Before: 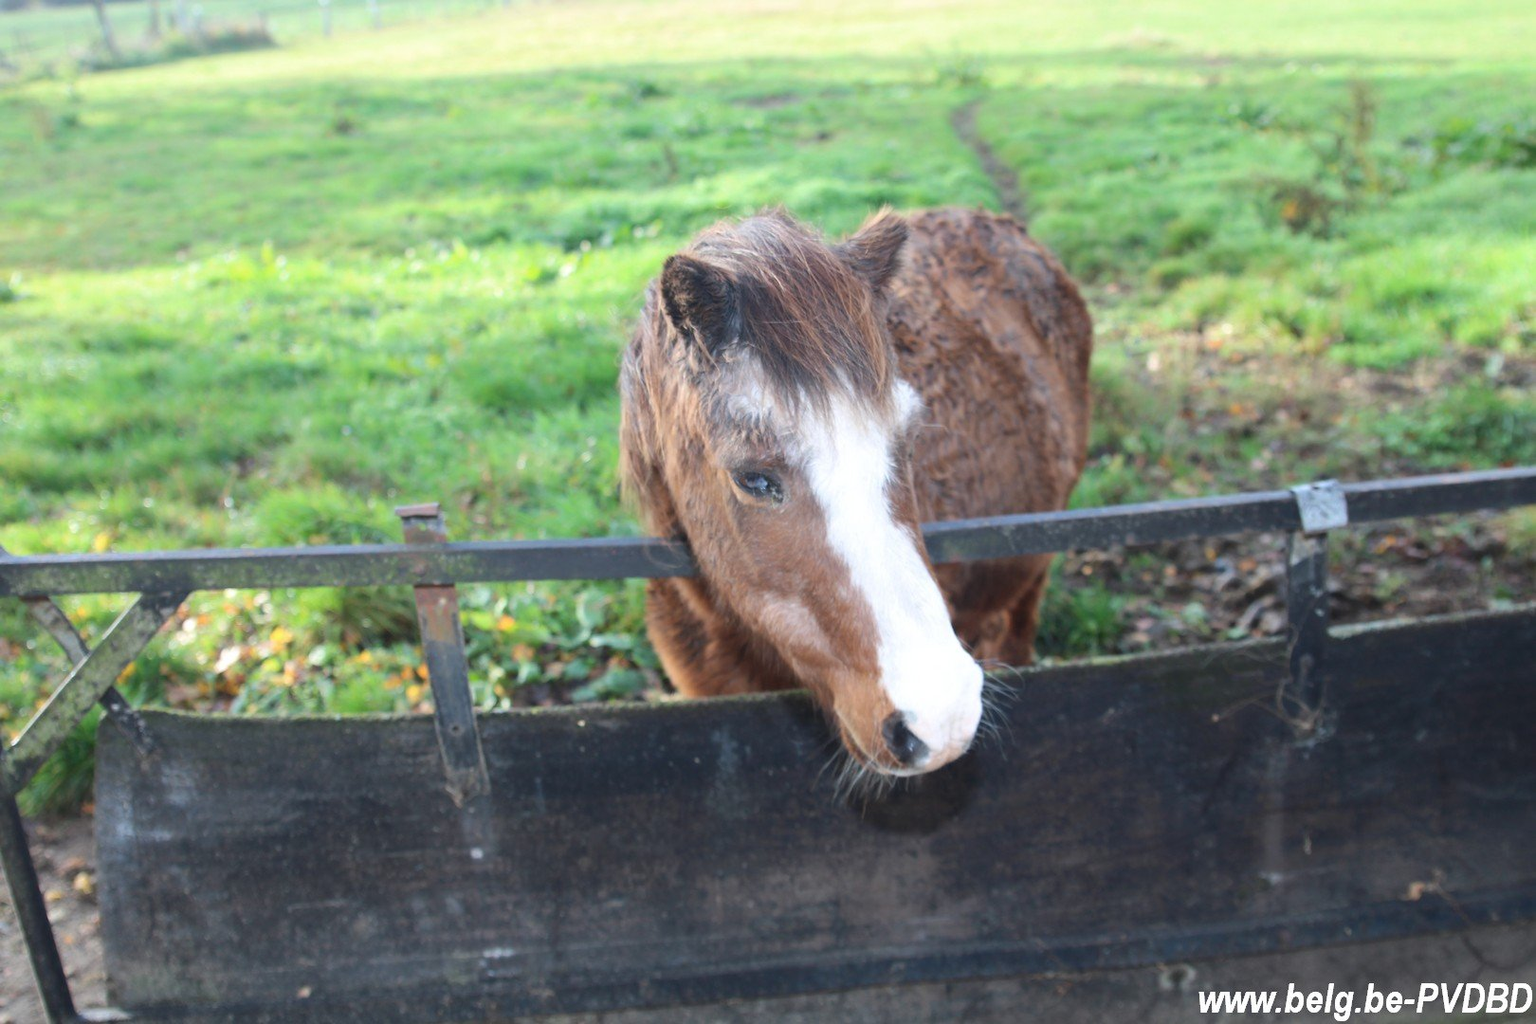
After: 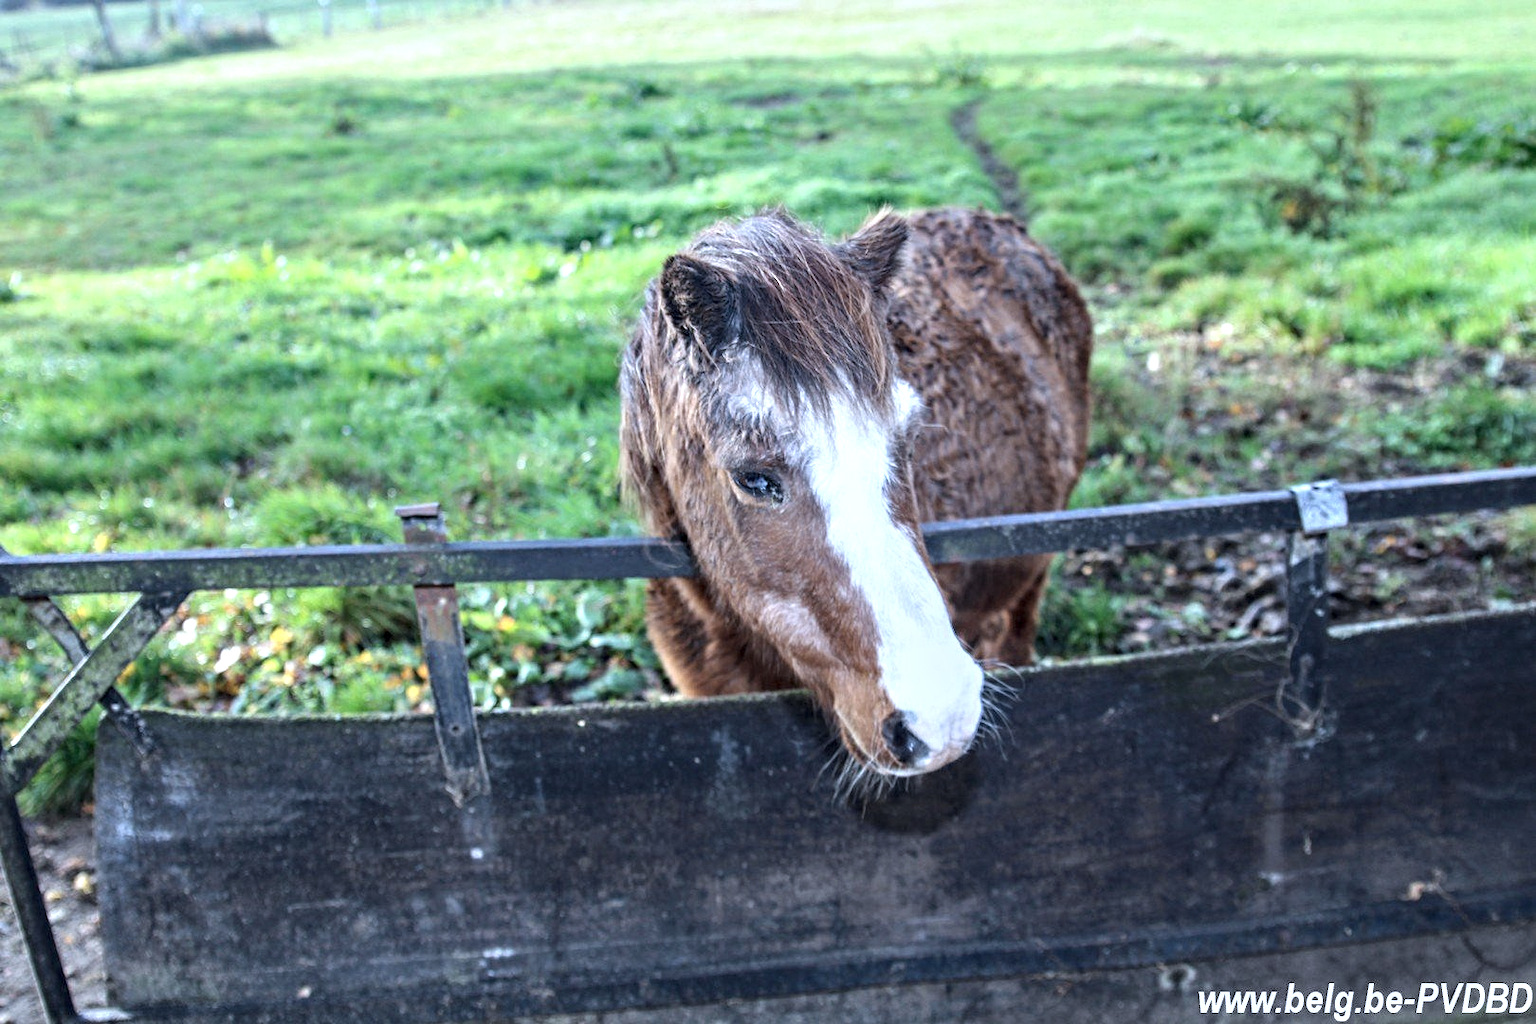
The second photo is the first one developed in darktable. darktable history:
exposure: compensate highlight preservation false
contrast equalizer: octaves 7, y [[0.5, 0.542, 0.583, 0.625, 0.667, 0.708], [0.5 ×6], [0.5 ×6], [0 ×6], [0 ×6]]
local contrast: on, module defaults
white balance: red 0.926, green 1.003, blue 1.133
